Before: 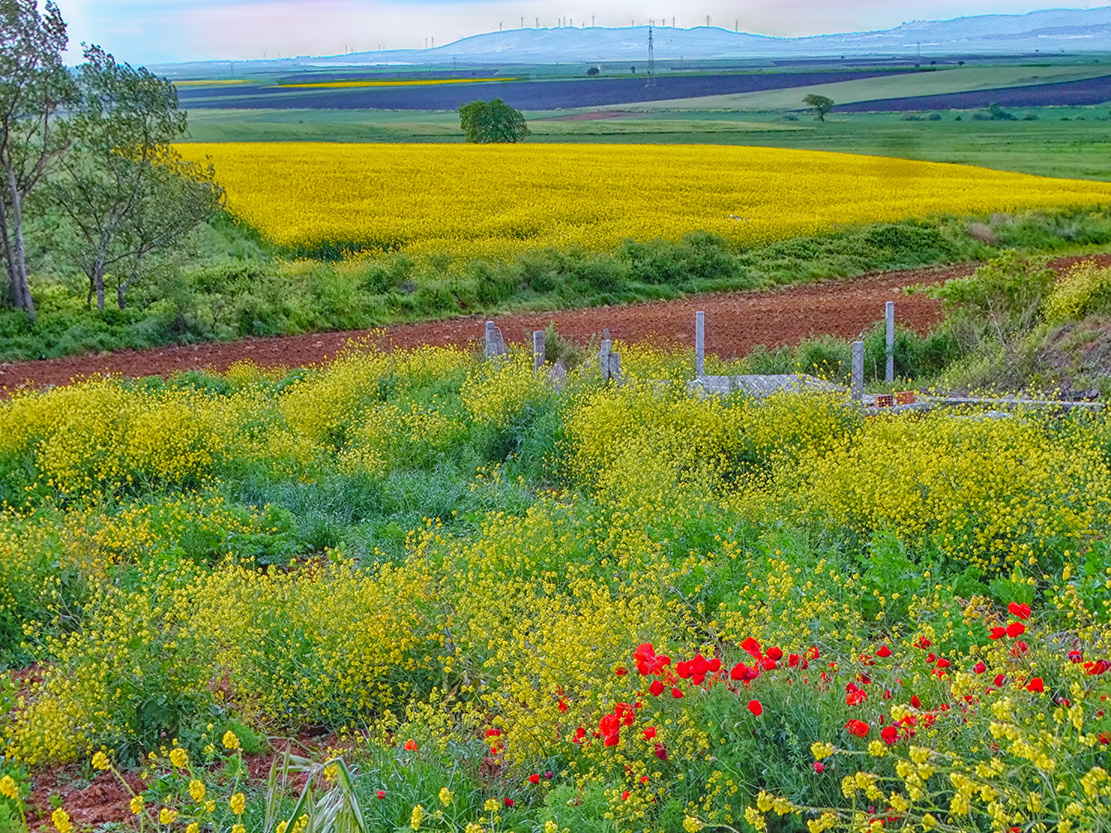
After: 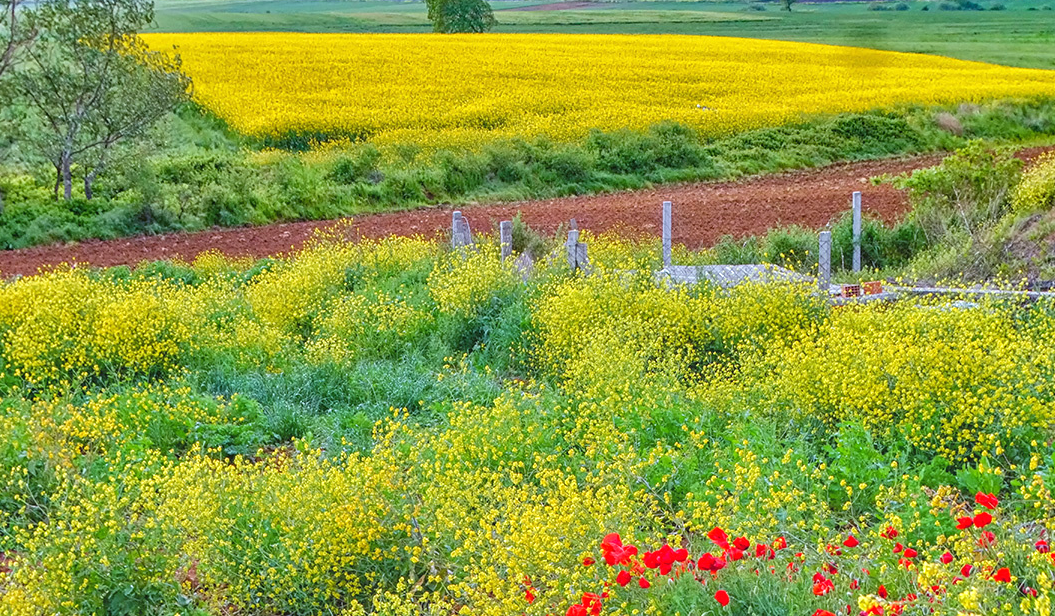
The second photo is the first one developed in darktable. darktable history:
crop and rotate: left 2.991%, top 13.302%, right 1.981%, bottom 12.636%
exposure: black level correction 0, exposure 0.5 EV, compensate highlight preservation false
white balance: emerald 1
